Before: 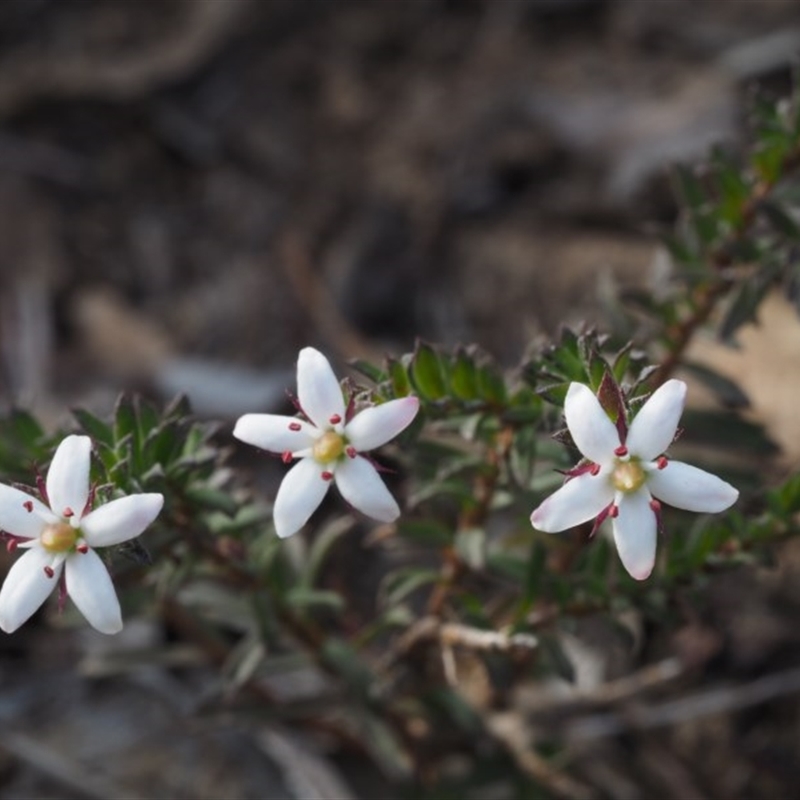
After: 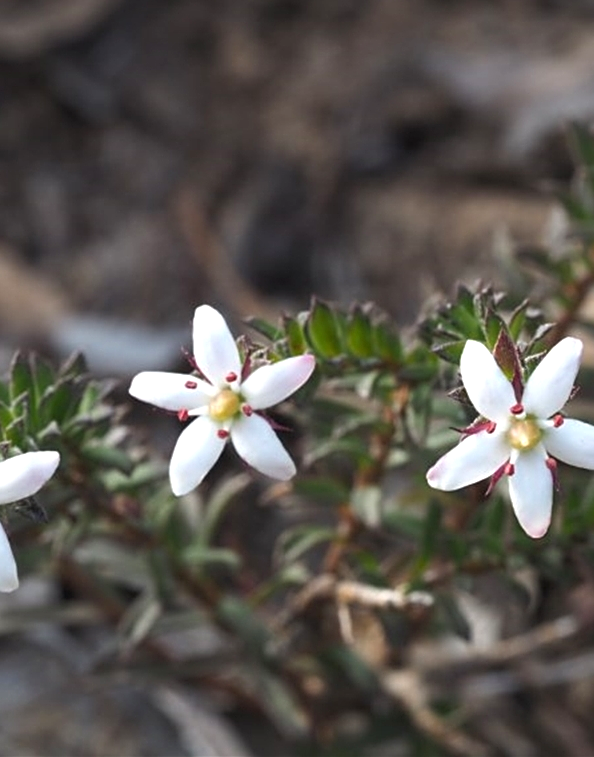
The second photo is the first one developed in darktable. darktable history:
crop and rotate: left 13.16%, top 5.286%, right 12.562%
exposure: exposure 0.634 EV, compensate highlight preservation false
sharpen: amount 0.495
